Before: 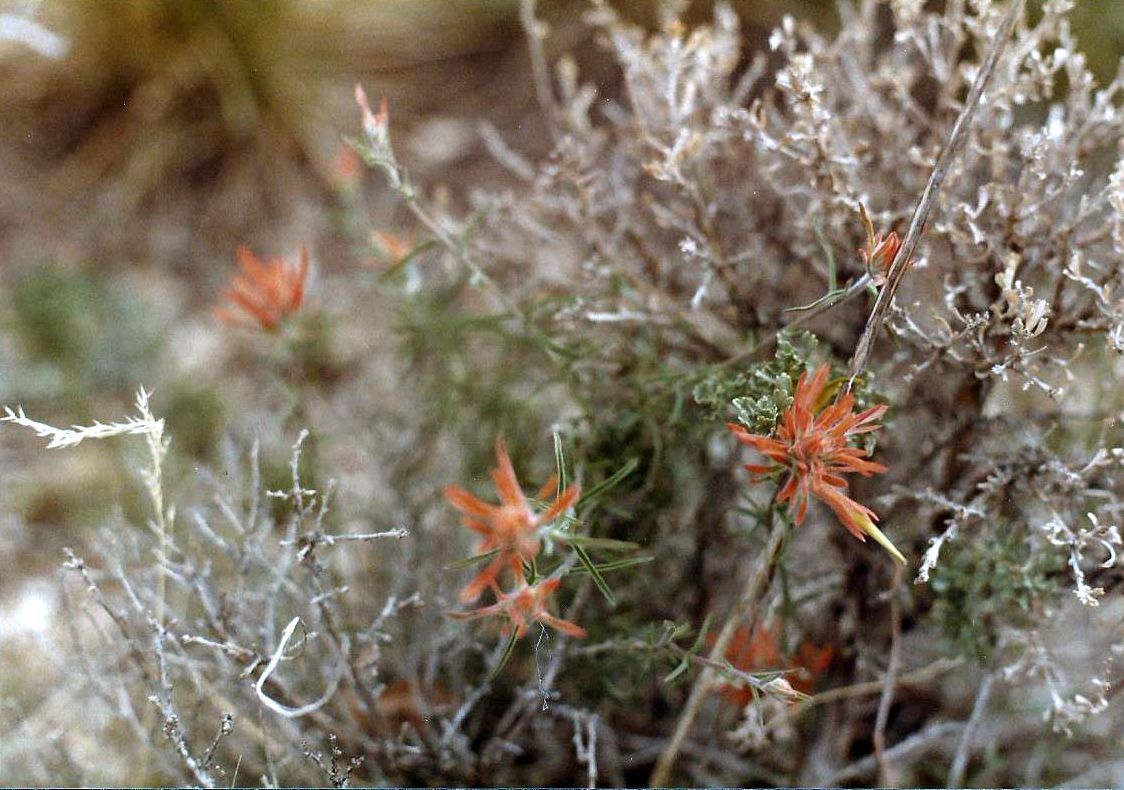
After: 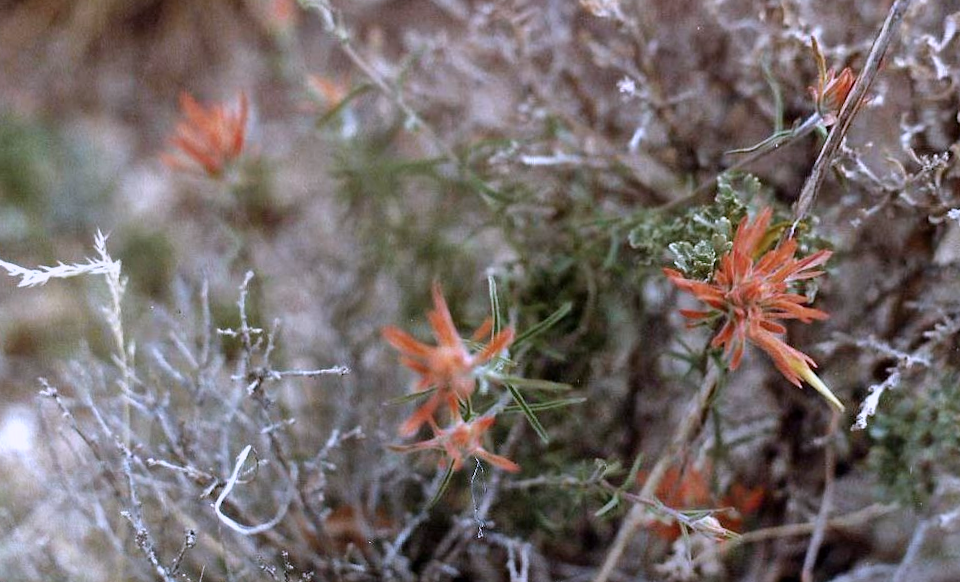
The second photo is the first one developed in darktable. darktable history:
crop: top 20.916%, right 9.437%, bottom 0.316%
exposure: exposure -0.116 EV, compensate exposure bias true, compensate highlight preservation false
shadows and highlights: shadows 49, highlights -41, soften with gaussian
color calibration: illuminant as shot in camera, x 0.363, y 0.385, temperature 4528.04 K
rotate and perspective: rotation 0.062°, lens shift (vertical) 0.115, lens shift (horizontal) -0.133, crop left 0.047, crop right 0.94, crop top 0.061, crop bottom 0.94
